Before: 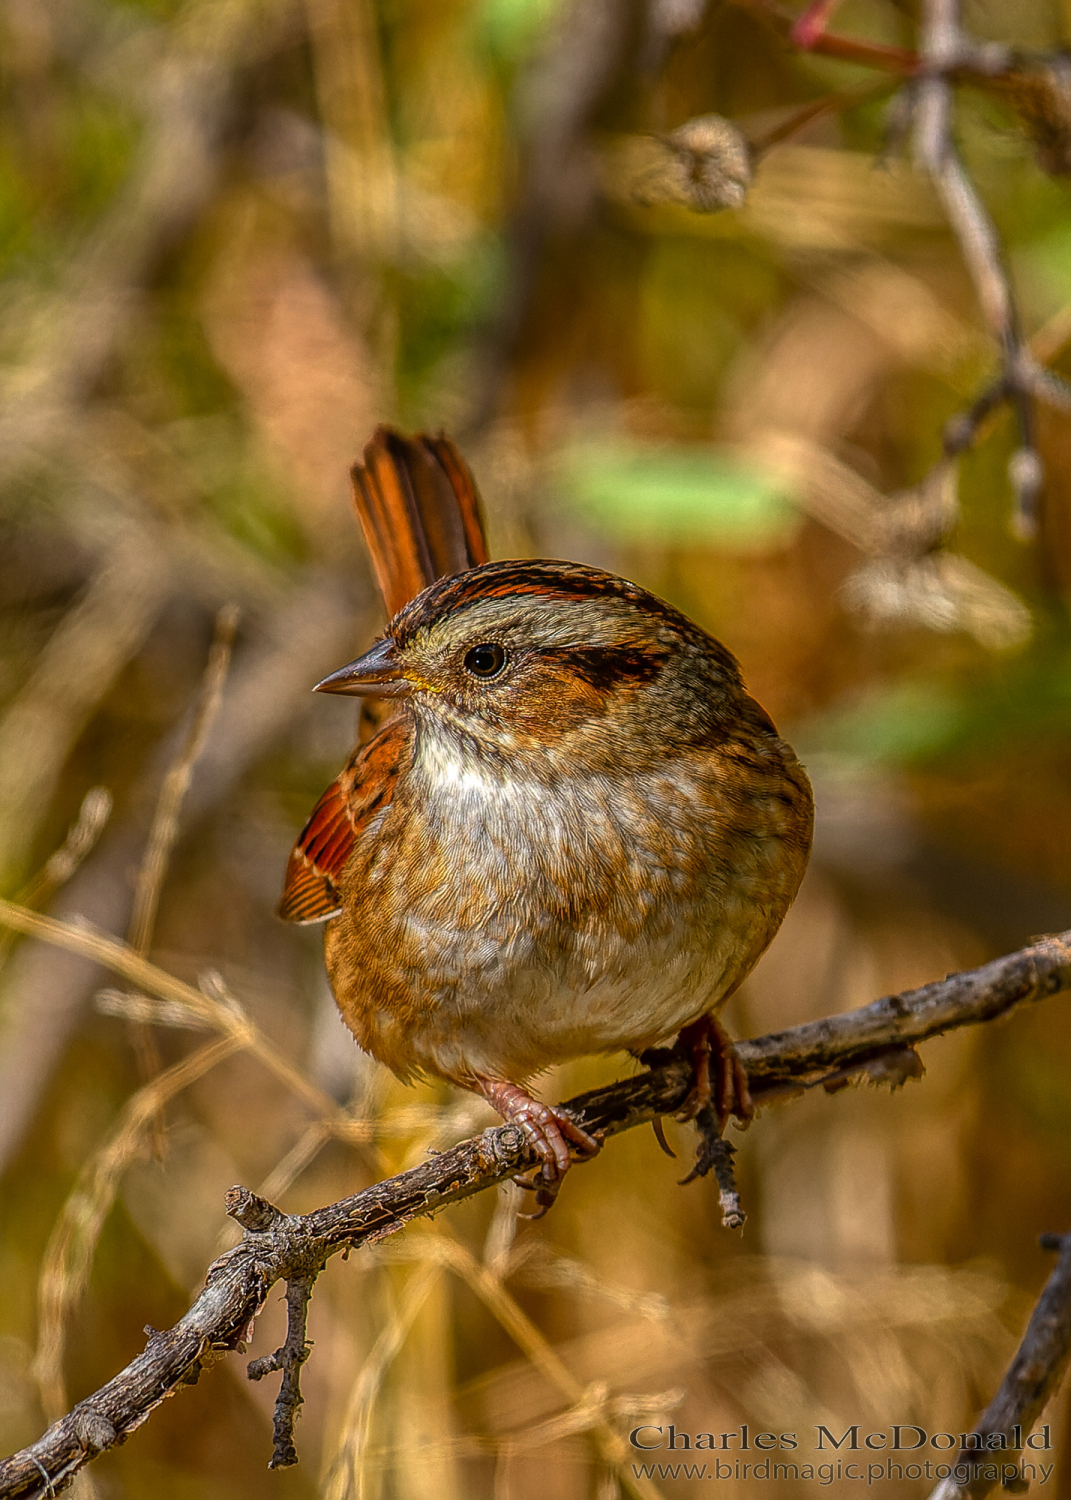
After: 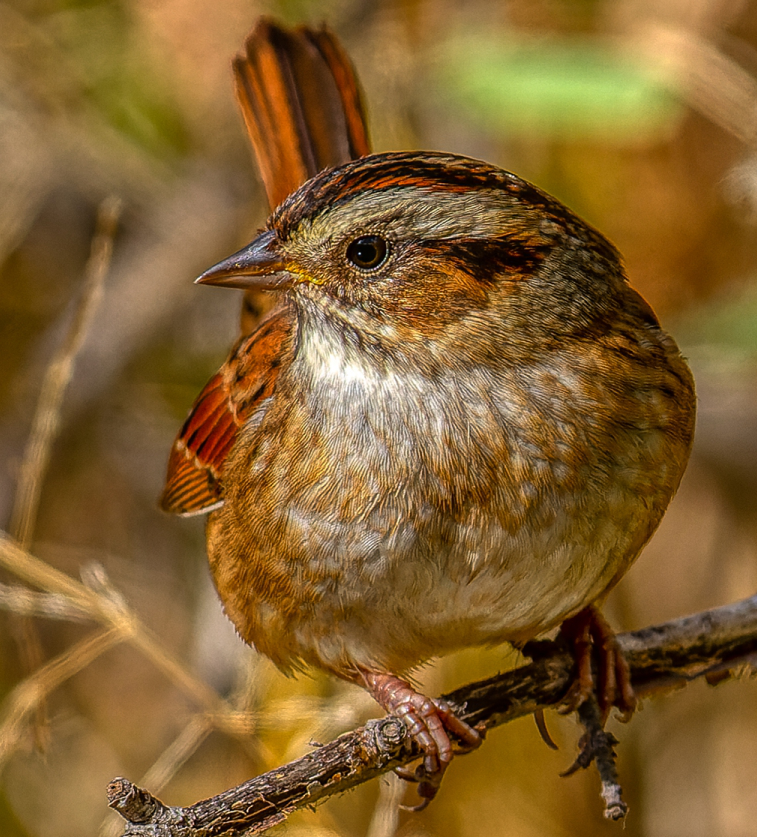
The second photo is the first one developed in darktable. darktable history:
crop: left 11.055%, top 27.221%, right 18.236%, bottom 16.963%
